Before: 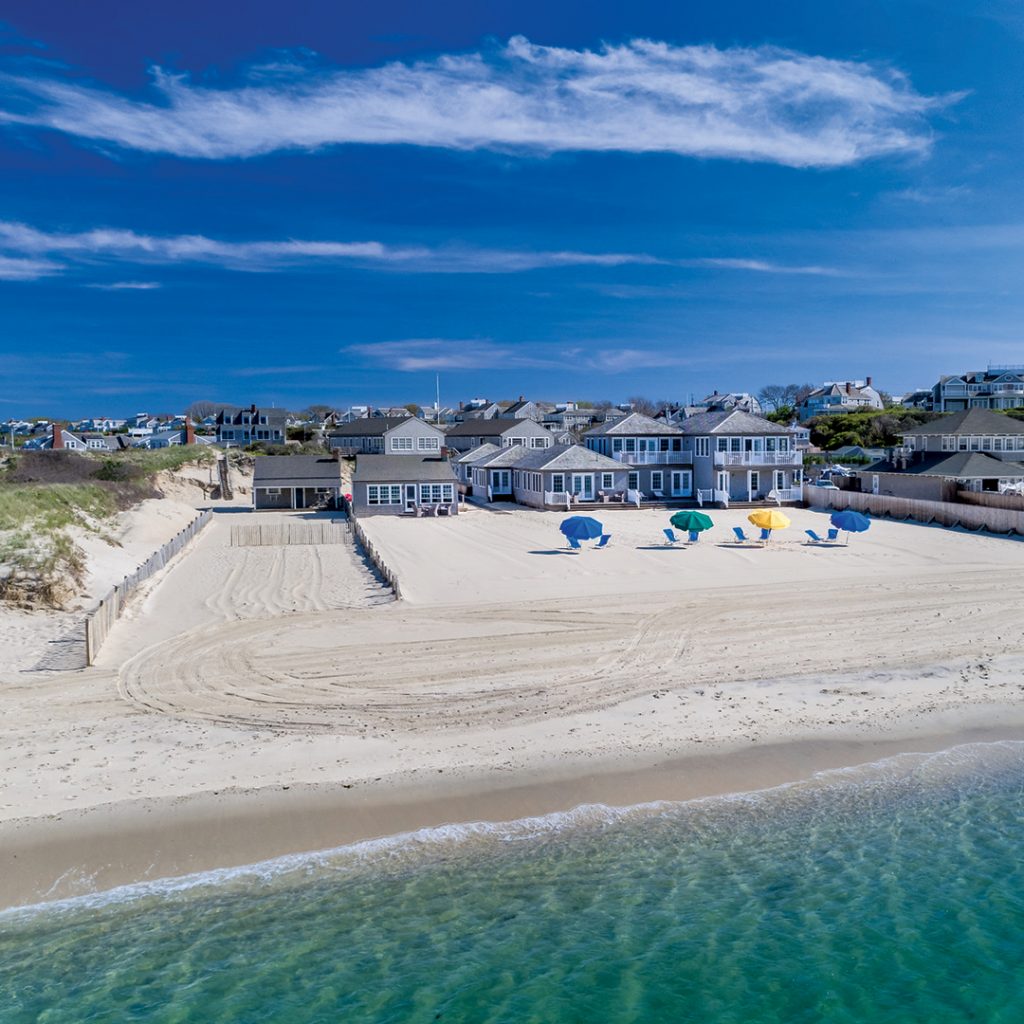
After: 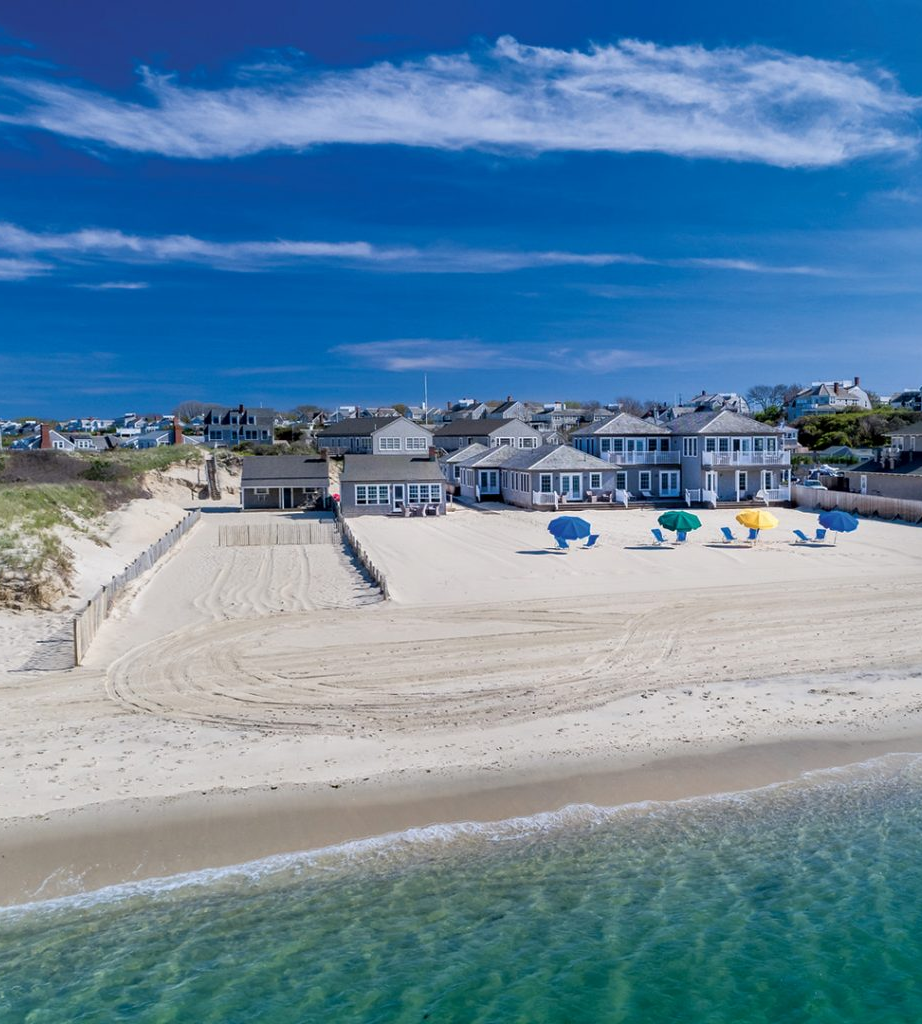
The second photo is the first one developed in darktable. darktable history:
crop and rotate: left 1.245%, right 8.701%
